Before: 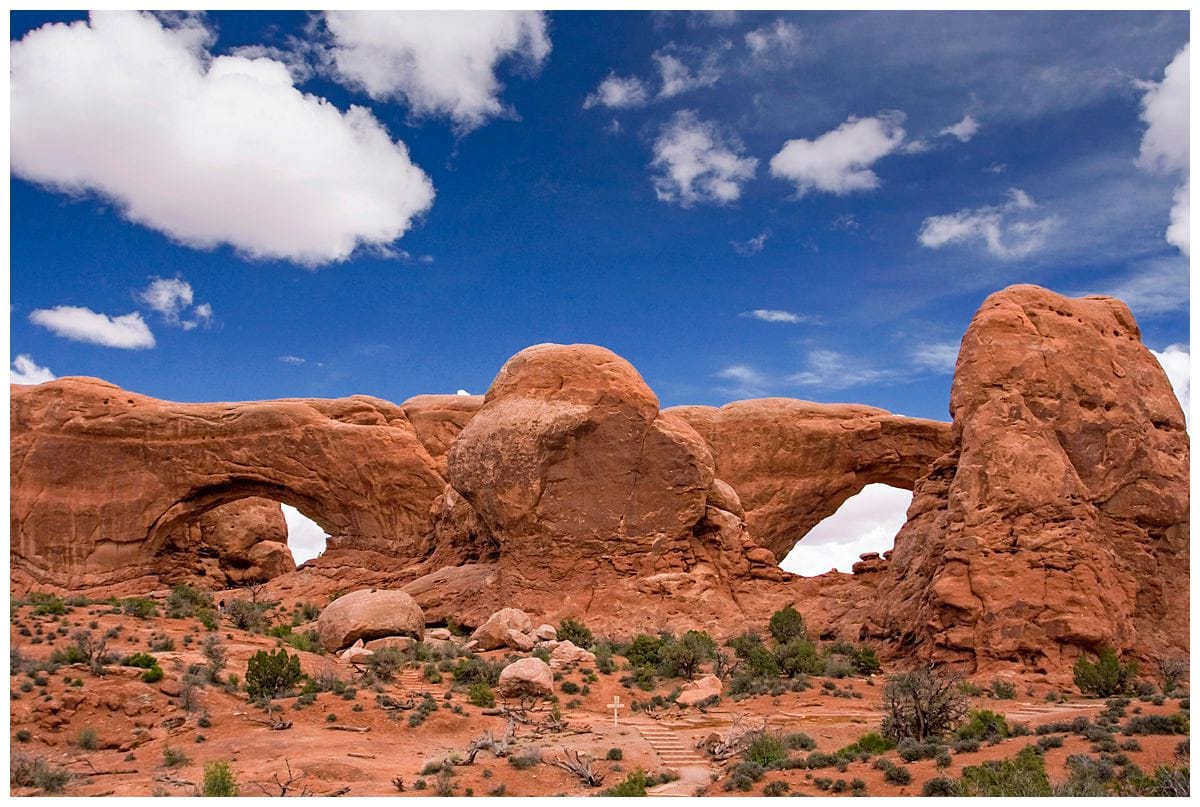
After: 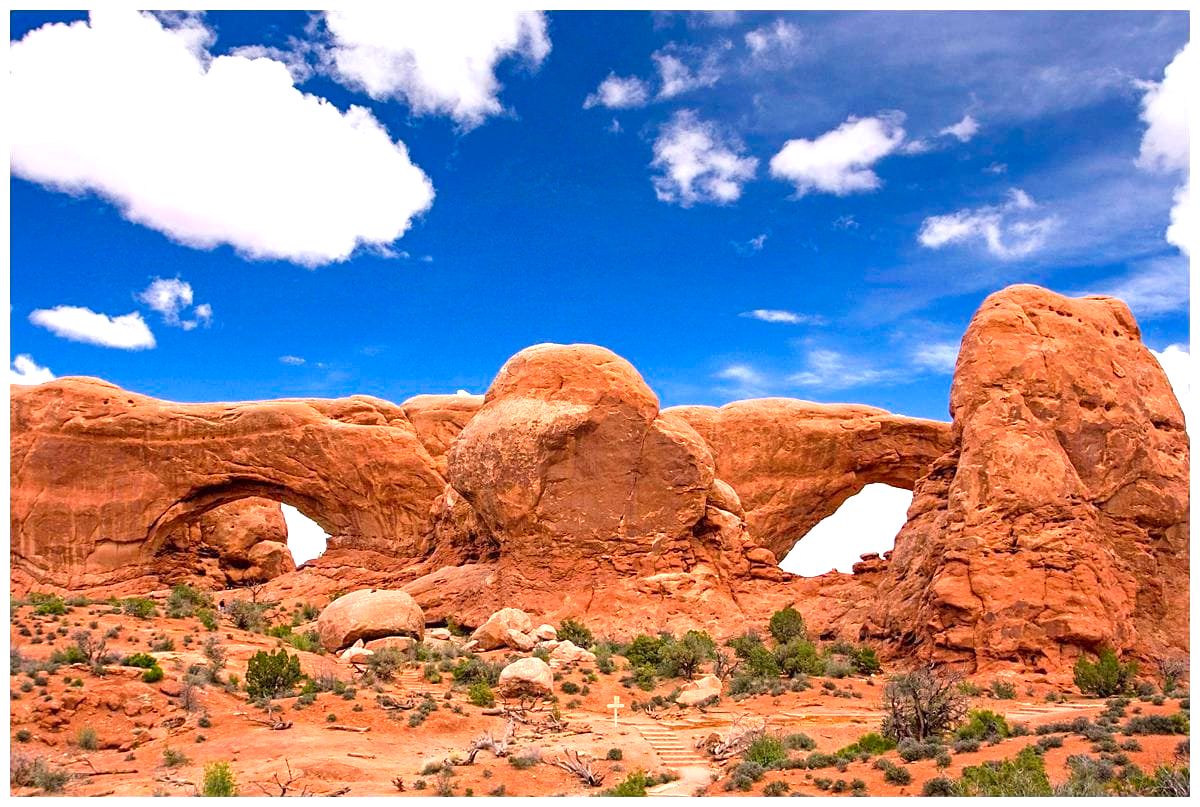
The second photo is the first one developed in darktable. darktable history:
color zones: curves: ch0 [(0, 0.613) (0.01, 0.613) (0.245, 0.448) (0.498, 0.529) (0.642, 0.665) (0.879, 0.777) (0.99, 0.613)]; ch1 [(0, 0) (0.143, 0) (0.286, 0) (0.429, 0) (0.571, 0) (0.714, 0) (0.857, 0)], mix -121.96%
exposure: black level correction 0, exposure 0.953 EV, compensate exposure bias true, compensate highlight preservation false
